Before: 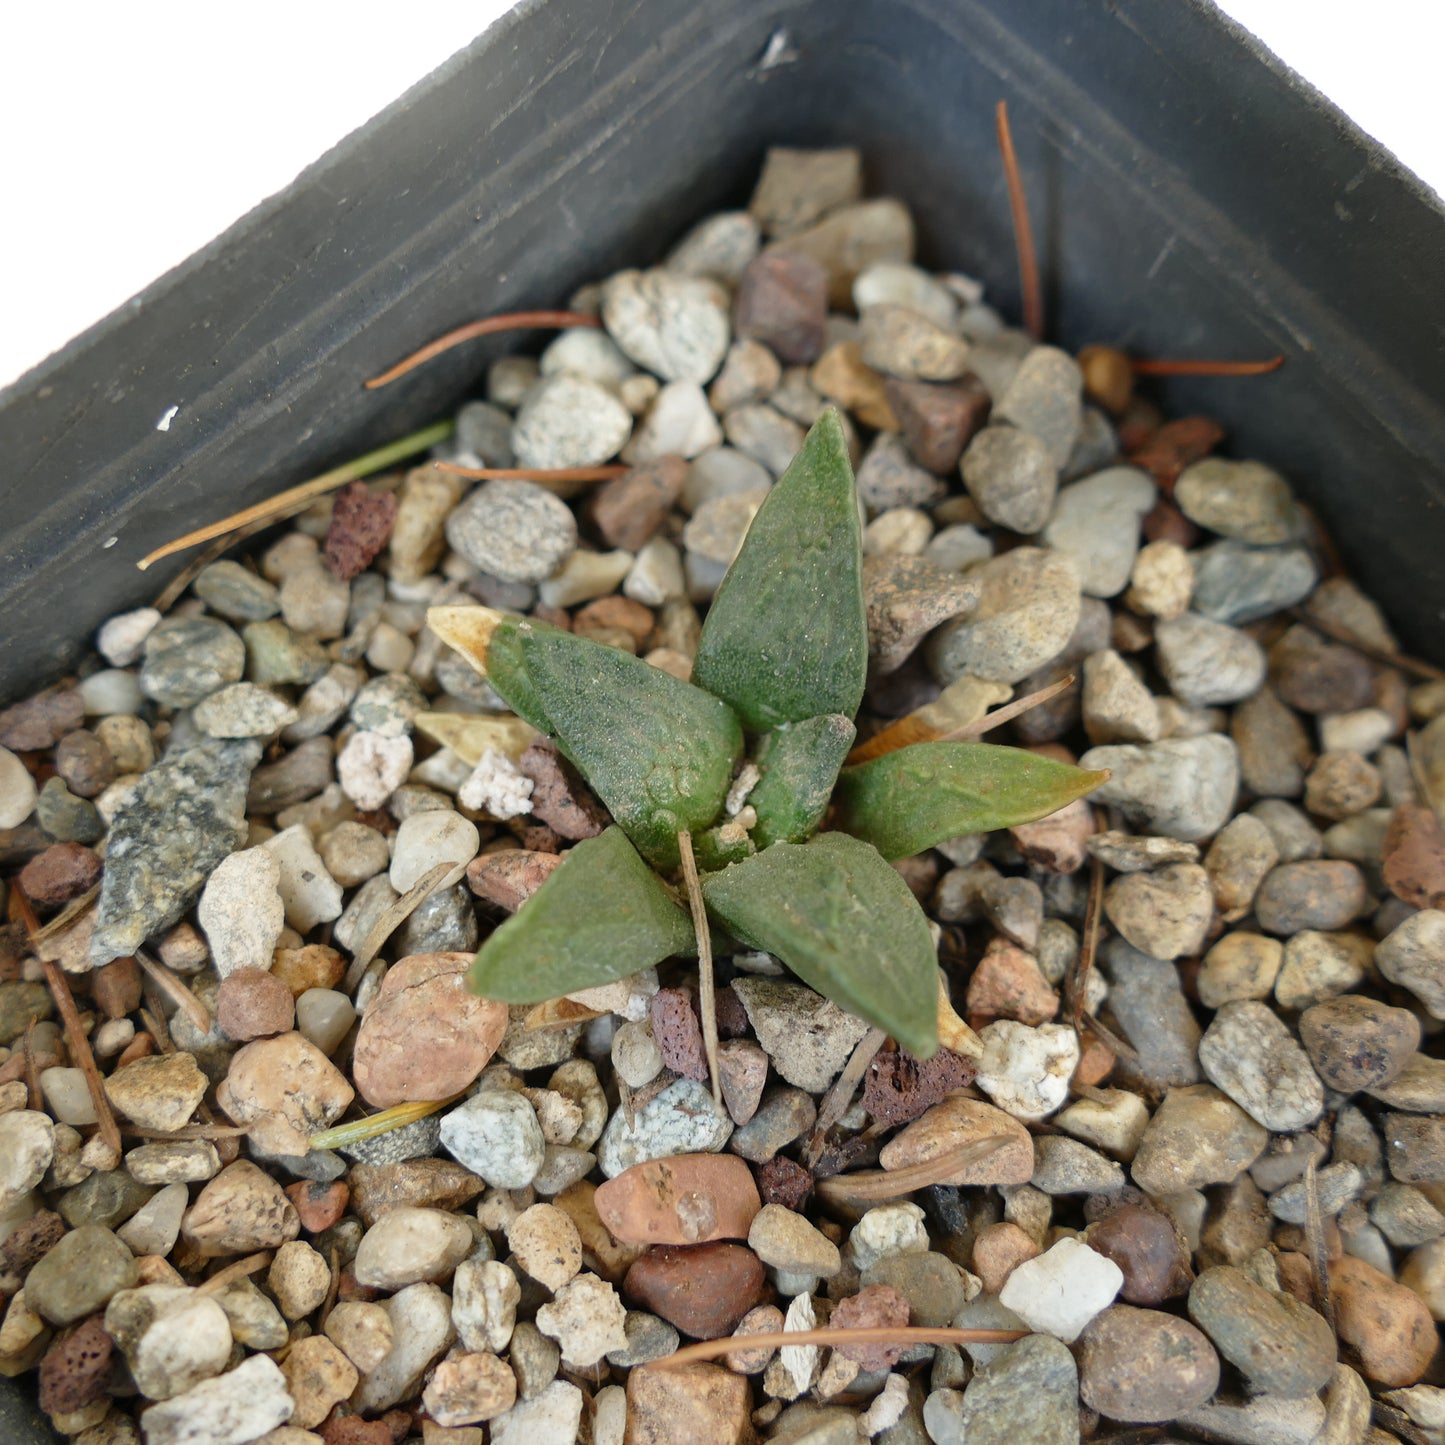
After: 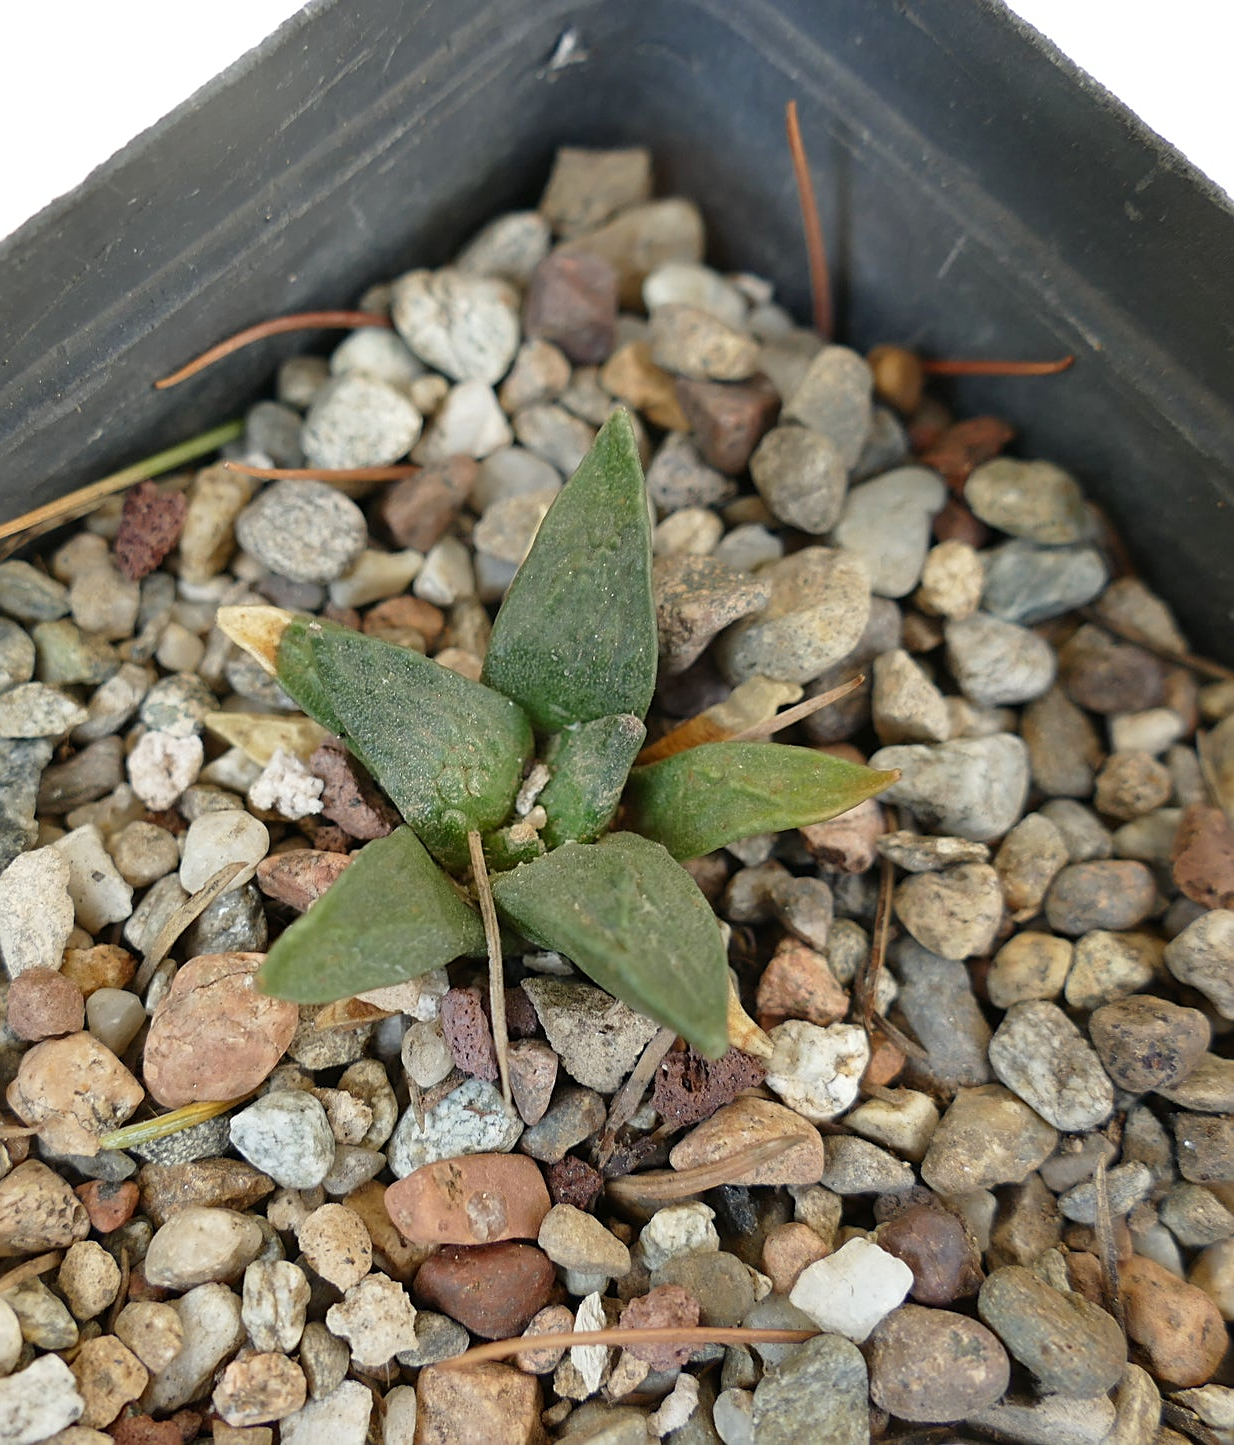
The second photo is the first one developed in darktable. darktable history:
crop and rotate: left 14.59%
shadows and highlights: low approximation 0.01, soften with gaussian
sharpen: on, module defaults
